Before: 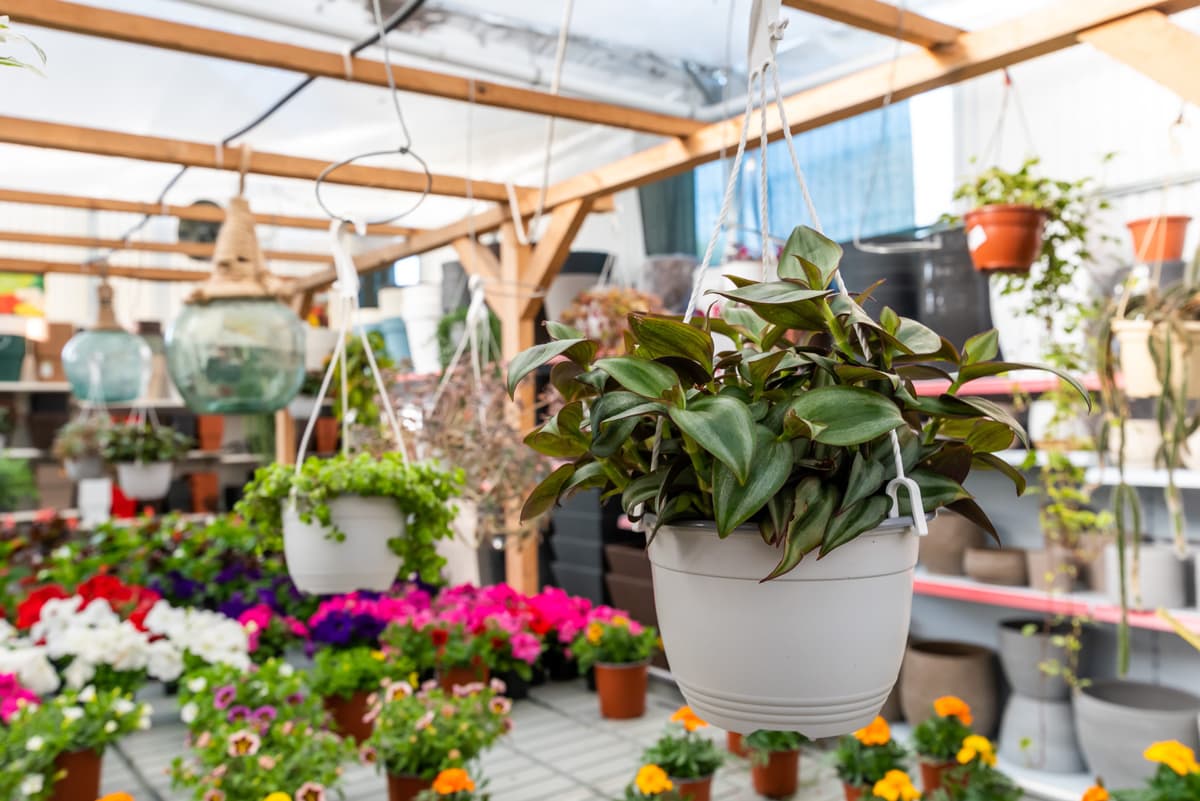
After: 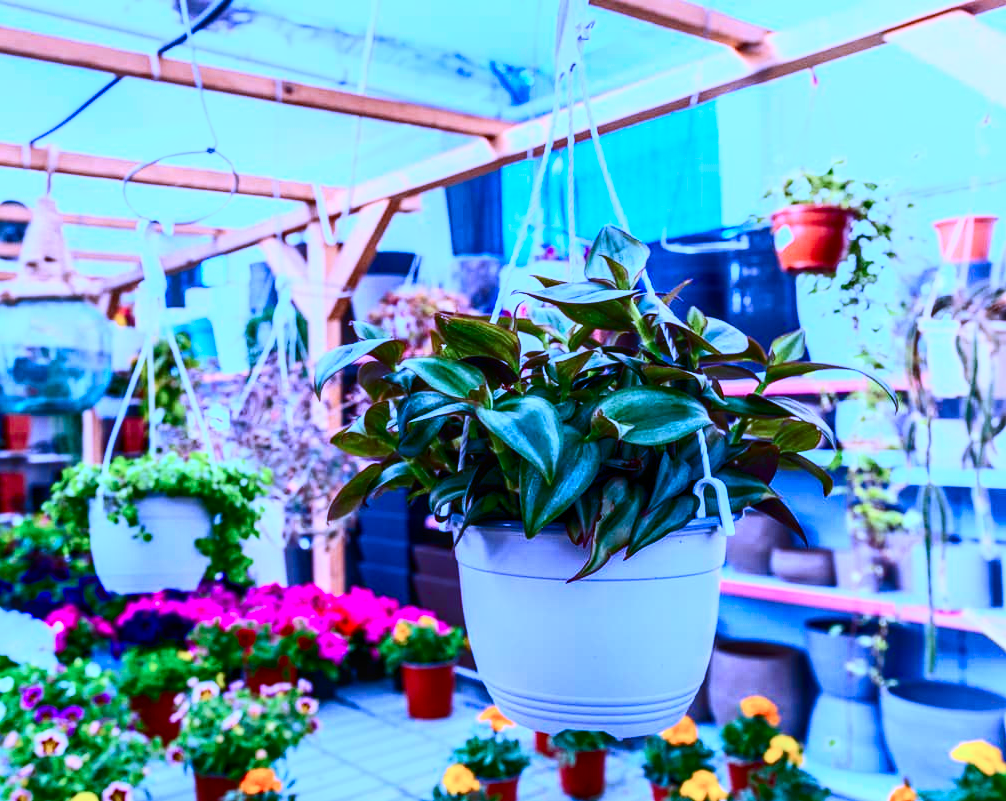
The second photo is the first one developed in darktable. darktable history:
contrast brightness saturation: contrast 0.4, brightness 0.05, saturation 0.25
local contrast: on, module defaults
crop: left 16.145%
color balance rgb: perceptual saturation grading › global saturation 35%, perceptual saturation grading › highlights -25%, perceptual saturation grading › shadows 50%
color calibration: output R [1.063, -0.012, -0.003, 0], output B [-0.079, 0.047, 1, 0], illuminant custom, x 0.46, y 0.43, temperature 2642.66 K
